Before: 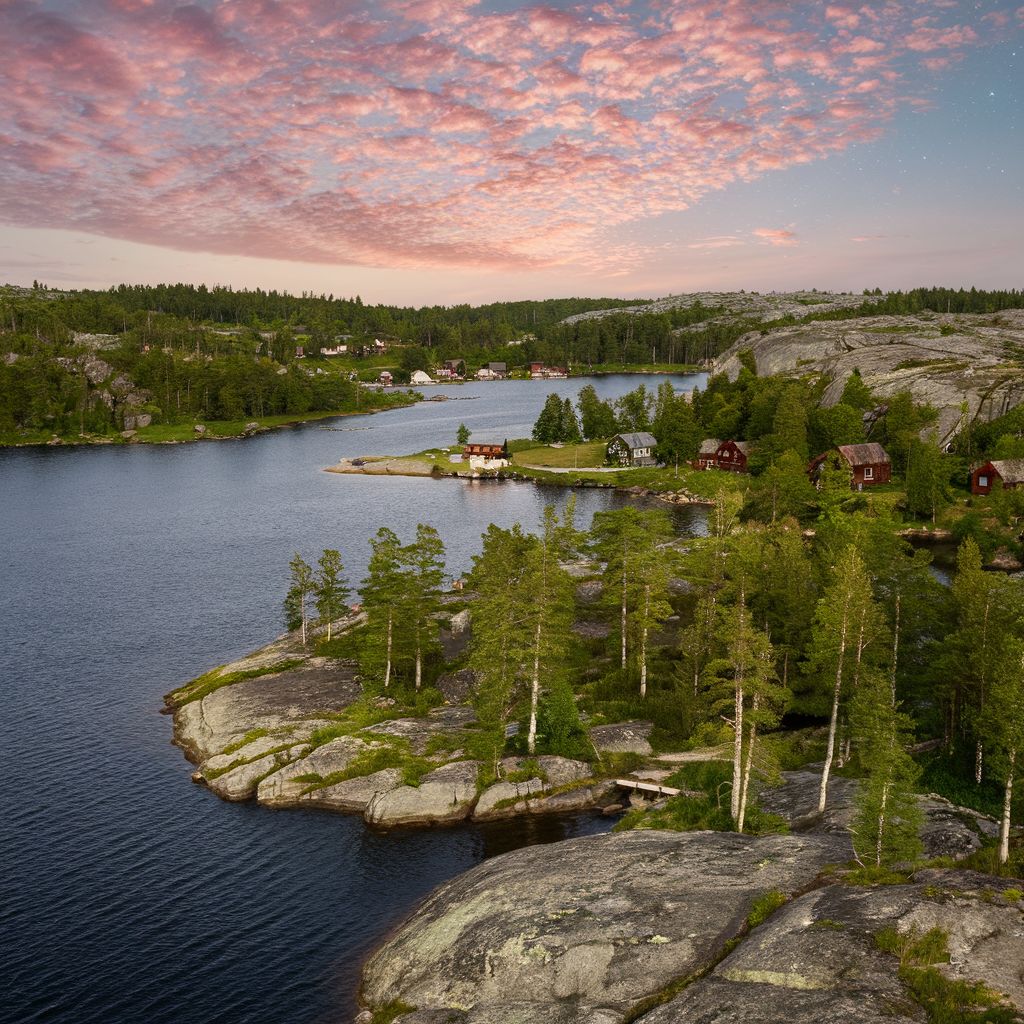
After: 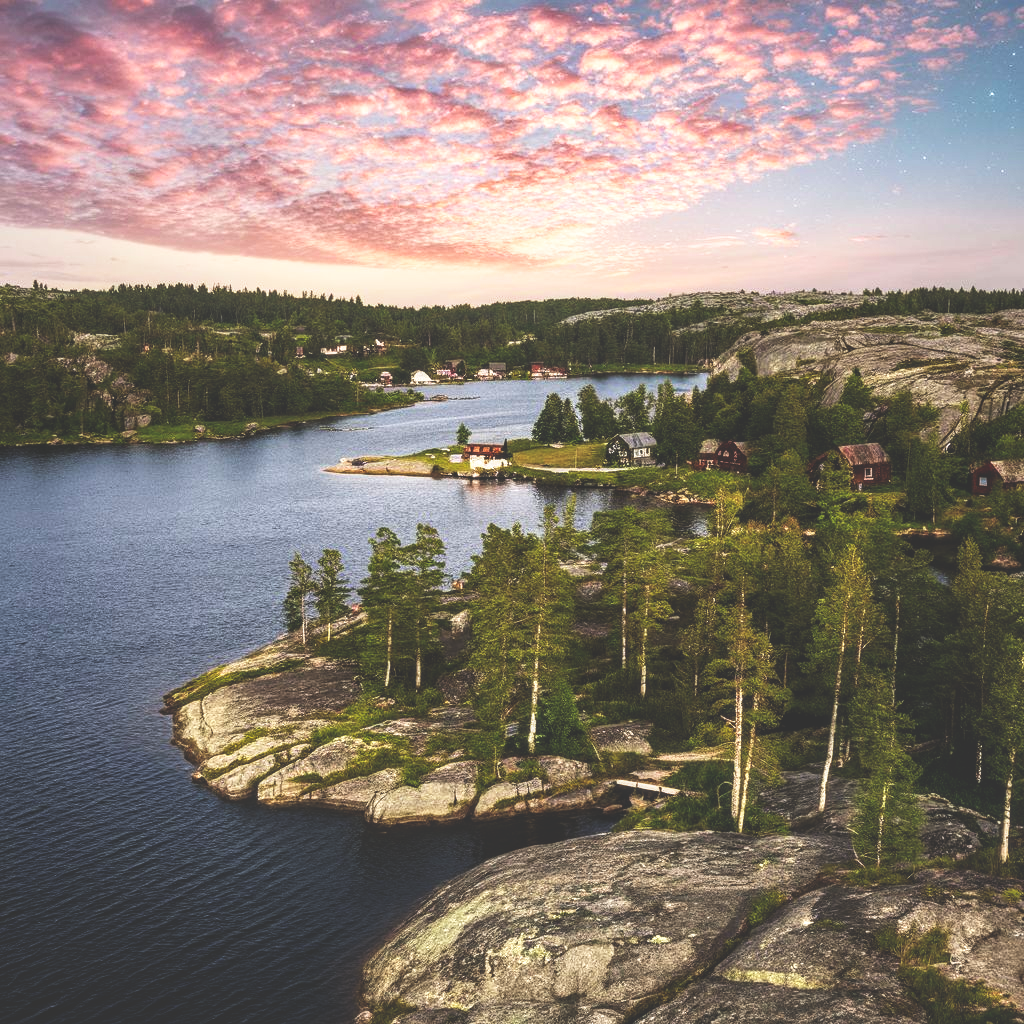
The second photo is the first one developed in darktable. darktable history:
base curve: curves: ch0 [(0, 0.036) (0.007, 0.037) (0.604, 0.887) (1, 1)], preserve colors none
local contrast: on, module defaults
